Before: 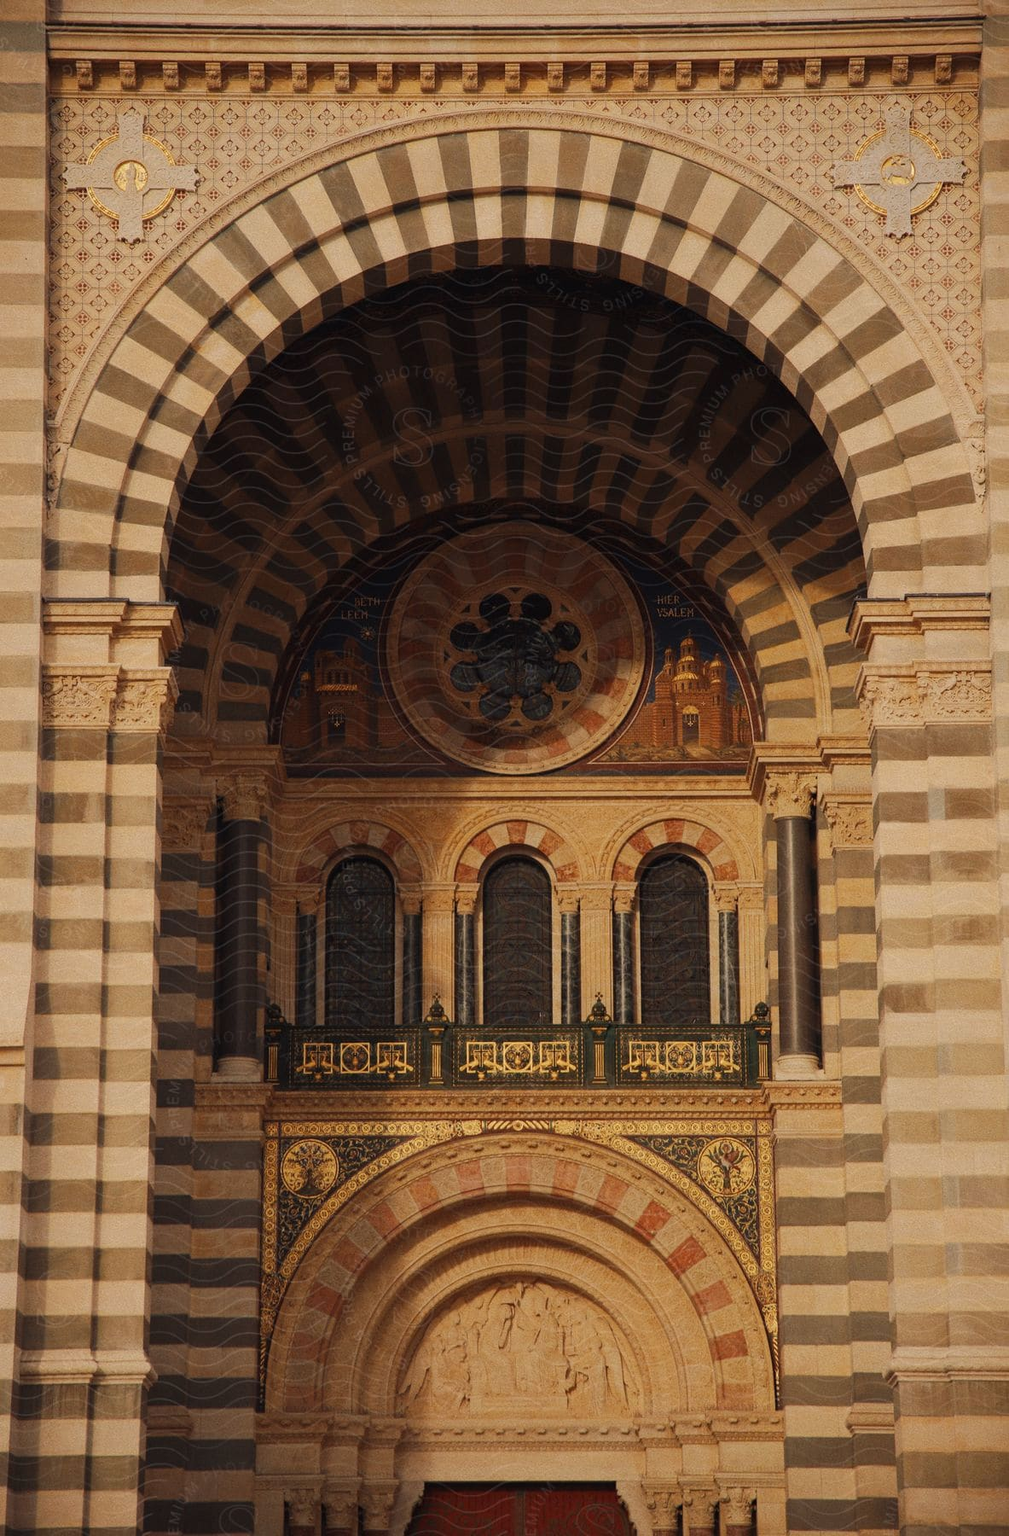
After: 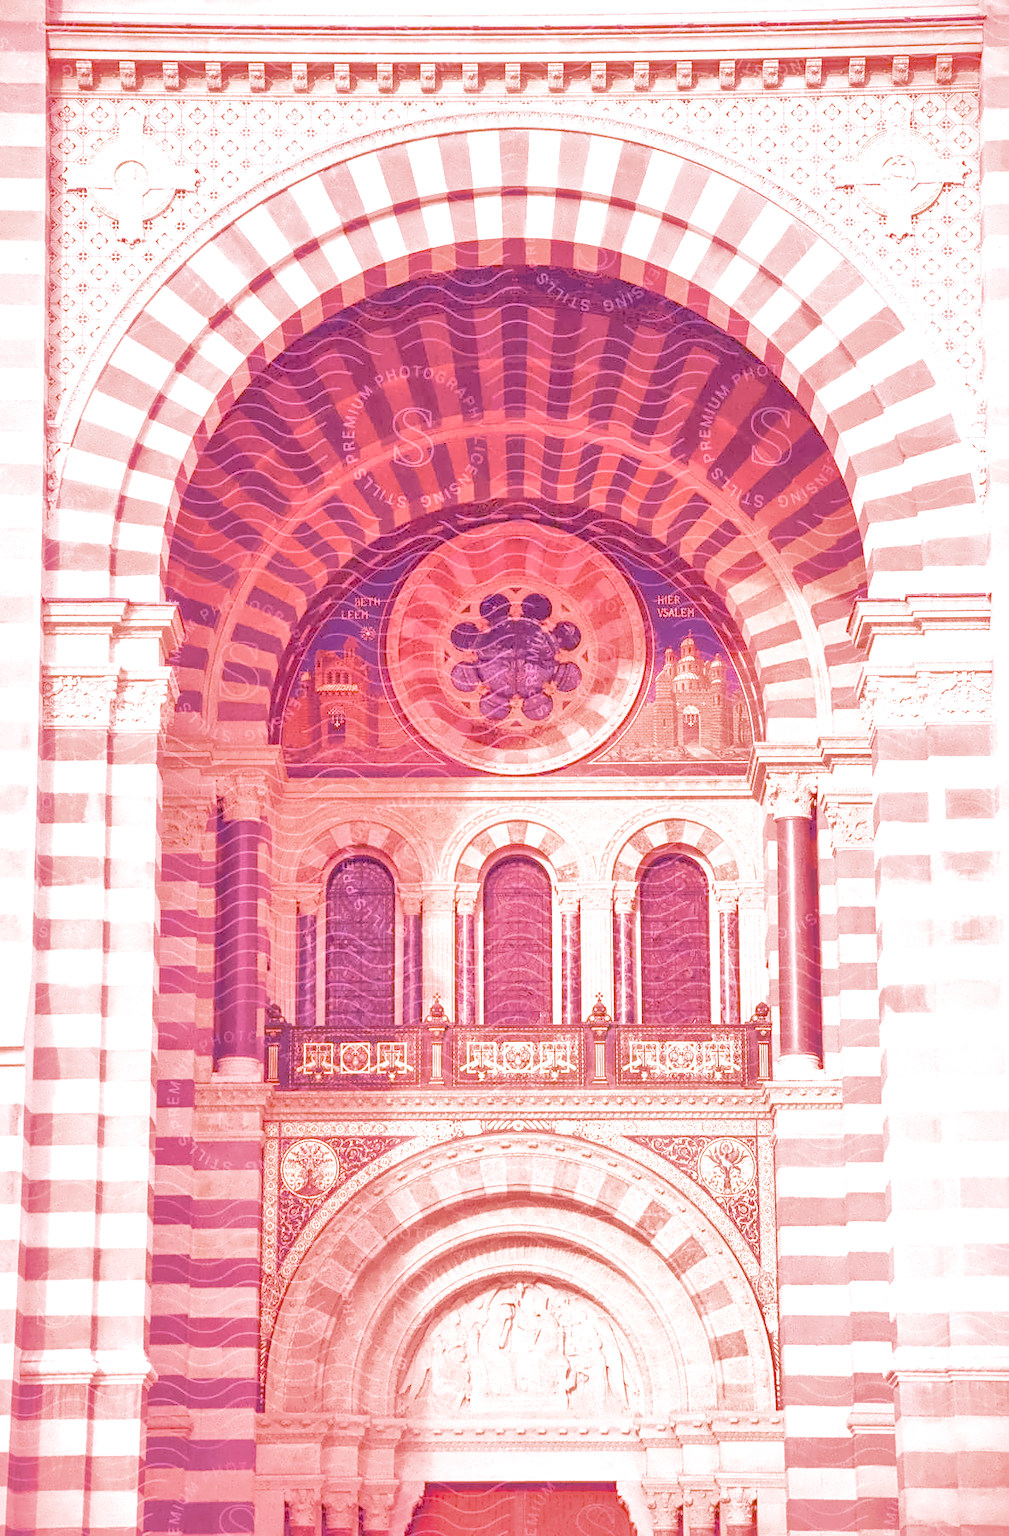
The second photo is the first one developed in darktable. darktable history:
local contrast: on, module defaults
color calibration: illuminant as shot in camera, x 0.358, y 0.373, temperature 4628.91 K
denoise (profiled): preserve shadows 1.52, scattering 0.002, a [-1, 0, 0], compensate highlight preservation false
haze removal: compatibility mode true, adaptive false
highlight reconstruction: on, module defaults
hot pixels: on, module defaults
lens correction: scale 1, crop 1, focal 16, aperture 5.6, distance 1000, camera "Canon EOS RP", lens "Canon RF 16mm F2.8 STM"
shadows and highlights: on, module defaults
white balance: red 2.229, blue 1.46
velvia: on, module defaults
filmic rgb: black relative exposure -9.5 EV, white relative exposure 3.02 EV, hardness 6.12
exposure: black level correction 0, exposure 1.198 EV, compensate exposure bias true, compensate highlight preservation false
color look up table "October Gold": target a [13.56, 18.13, -4.88, -19.26, 8.84, -33.4, 42.48, 10.41, 48.24, 22.98, -23.71, 22.65, 14.18, -38.34, 53.38, 4.647, 49.99, -28.63, -0.43, -0.64, -0.73, -0.15, -0.42, -0.08, 0 ×25], target b [14.06, 17.81, -21.93, 32.21, -25.4, -0.2, 67.25, -45.96, 16.25, -21.59, 57.26, 79.4, -50.3, 31.37, 28.19, 91.8, -14.57, -28.64, 1.19, -0.34, -0.5, -0.27, -1.23, -0.97, 0 ×25], num patches 24
color balance rgb: perceptual saturation grading › global saturation 35%, perceptual saturation grading › highlights -25%, perceptual saturation grading › shadows 50%
